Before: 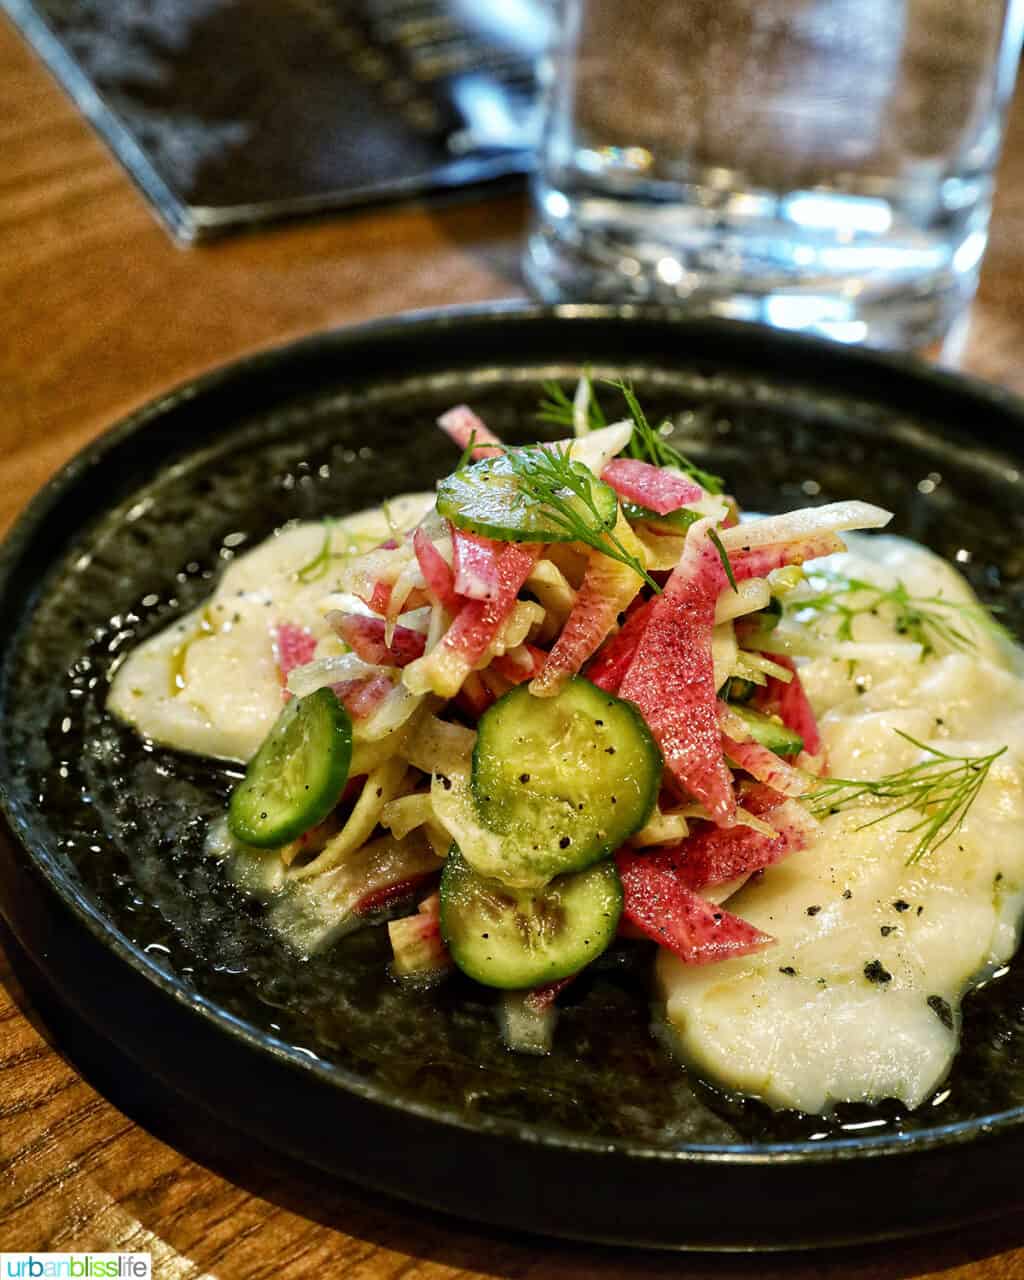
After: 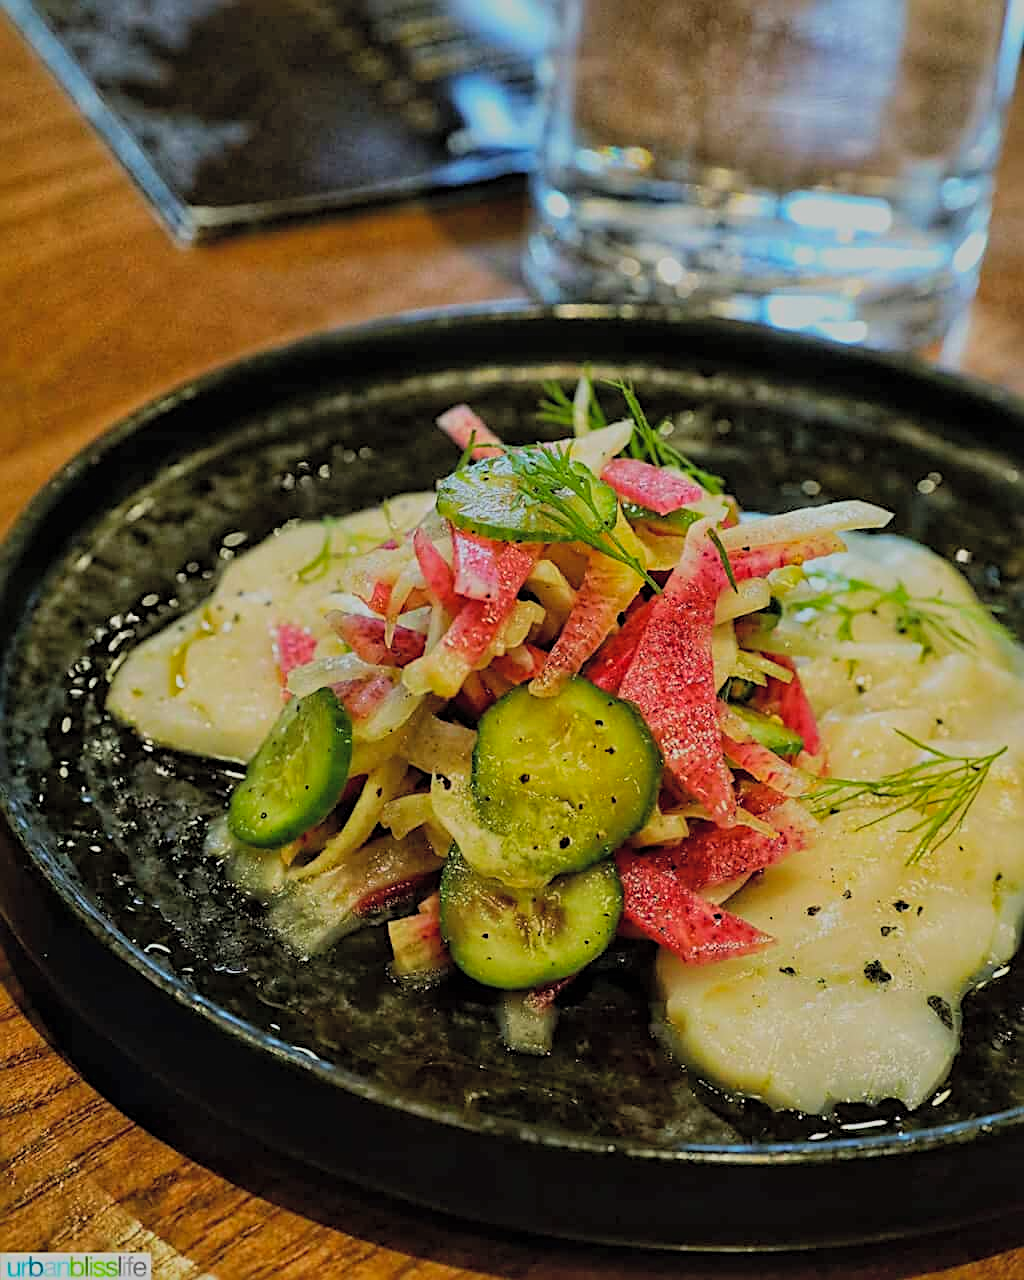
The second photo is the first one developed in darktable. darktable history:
global tonemap: drago (0.7, 100)
sharpen: radius 2.584, amount 0.688
color balance: contrast 10%
